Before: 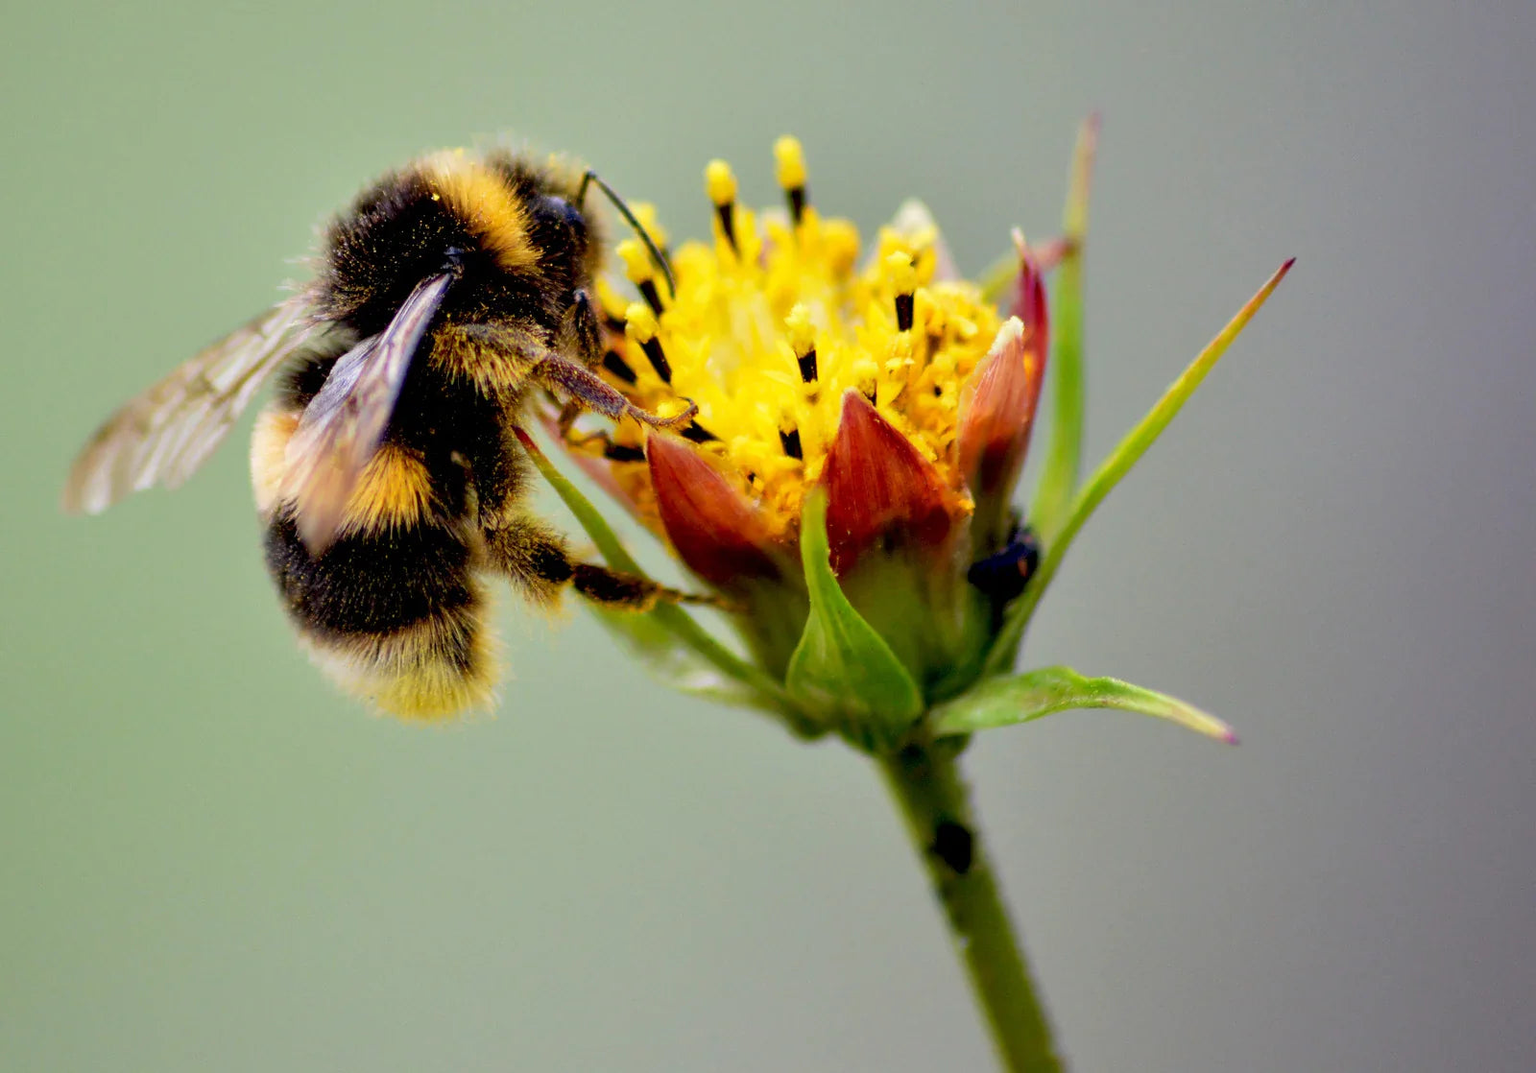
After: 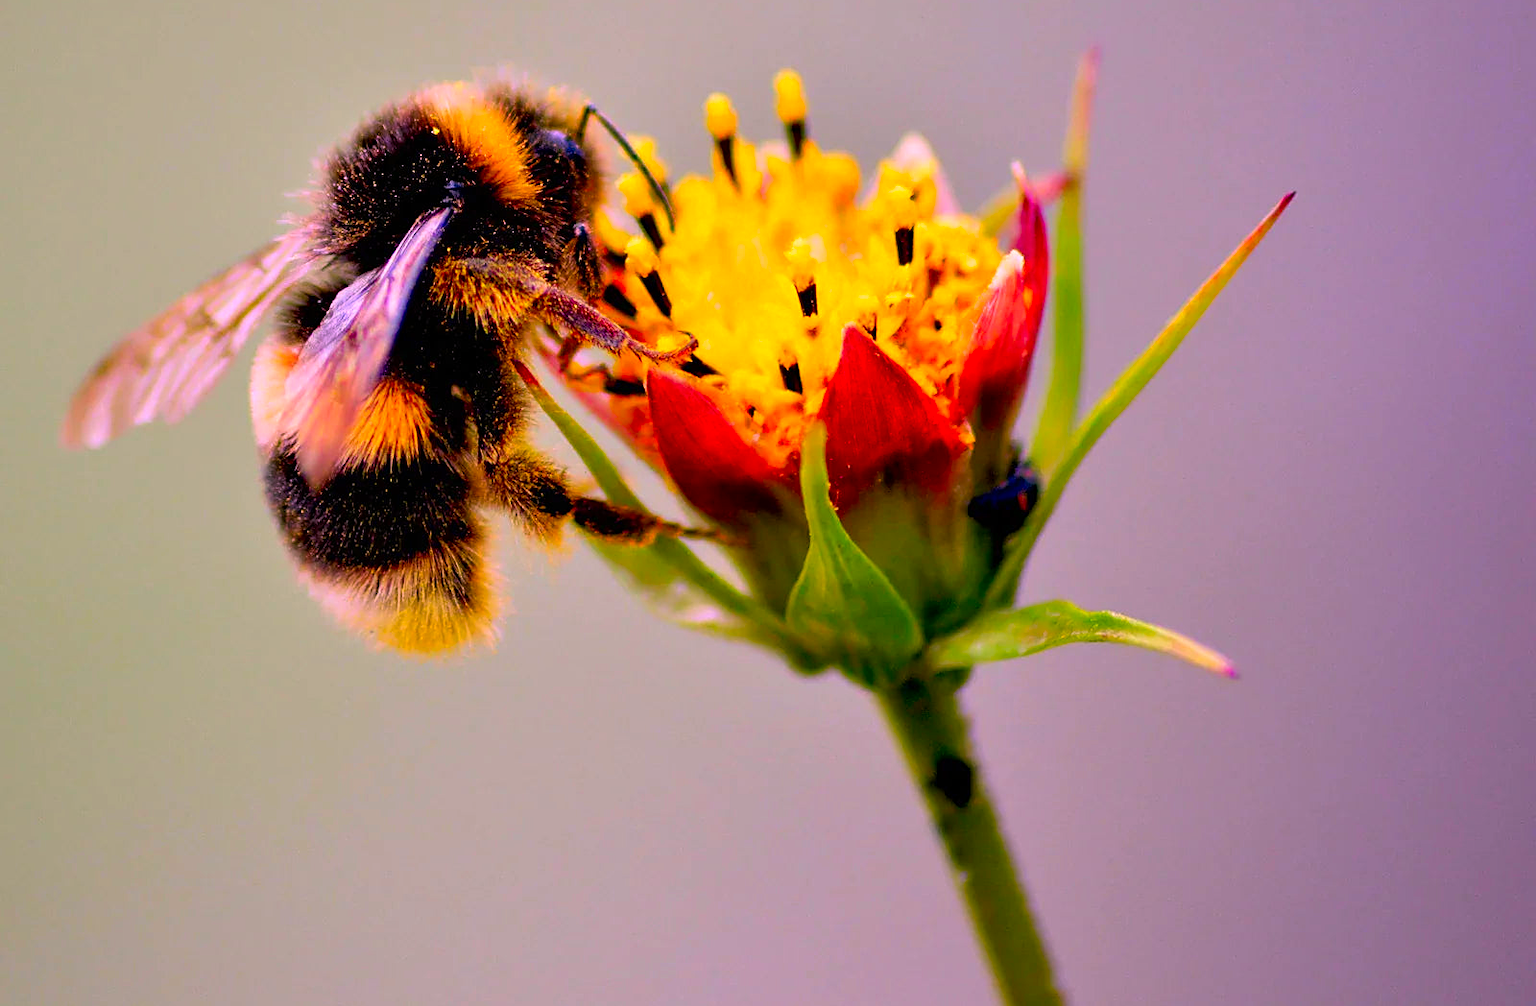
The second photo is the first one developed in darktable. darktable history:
crop and rotate: top 6.25%
sharpen: on, module defaults
color correction: highlights a* 19.5, highlights b* -11.53, saturation 1.69
